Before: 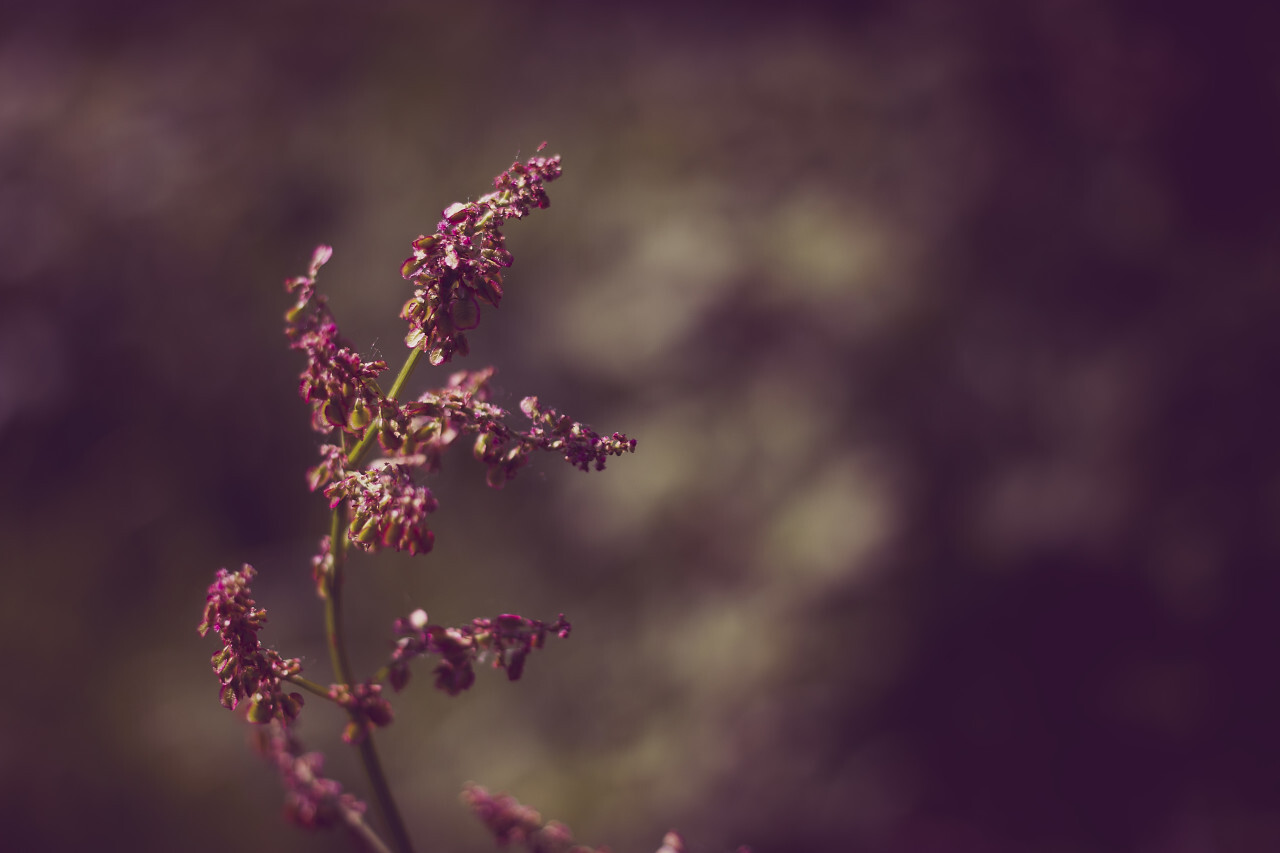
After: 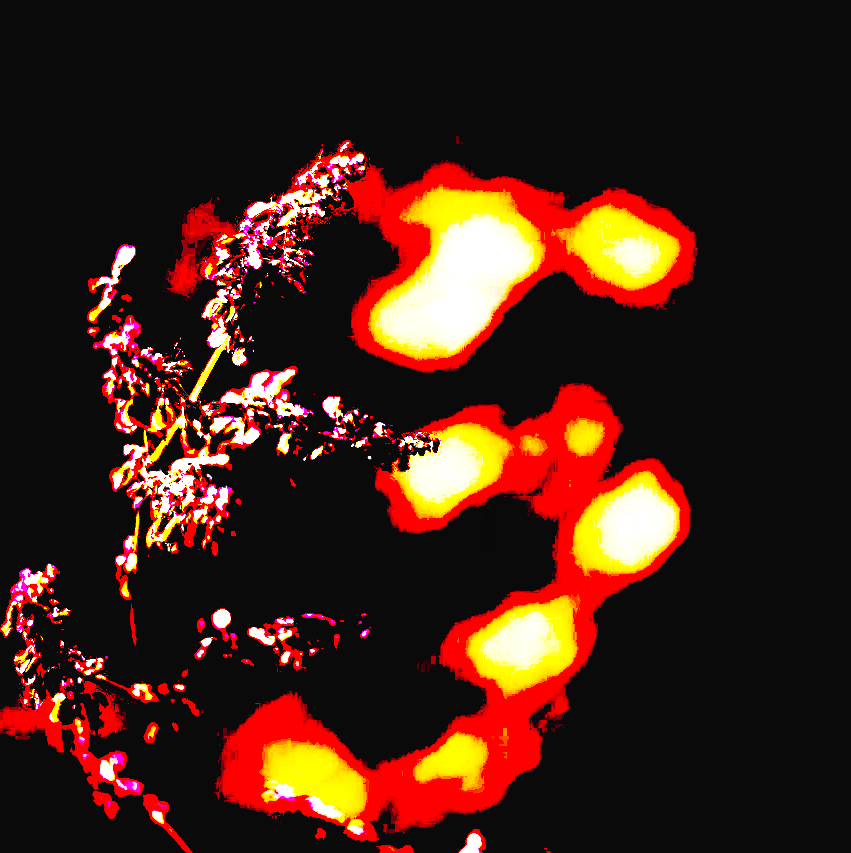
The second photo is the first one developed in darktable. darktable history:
exposure: black level correction 0.099, exposure 2.929 EV, compensate exposure bias true, compensate highlight preservation false
crop and rotate: left 15.415%, right 18.035%
shadows and highlights: radius 125.7, shadows 21.26, highlights -23.07, low approximation 0.01
tone equalizer: -8 EV -0.377 EV, -7 EV -0.36 EV, -6 EV -0.348 EV, -5 EV -0.203 EV, -3 EV 0.236 EV, -2 EV 0.312 EV, -1 EV 0.405 EV, +0 EV 0.441 EV, mask exposure compensation -0.505 EV
haze removal: adaptive false
tone curve: curves: ch0 [(0, 0.023) (0.087, 0.065) (0.184, 0.168) (0.45, 0.54) (0.57, 0.683) (0.706, 0.841) (0.877, 0.948) (1, 0.984)]; ch1 [(0, 0) (0.388, 0.369) (0.447, 0.447) (0.505, 0.5) (0.534, 0.528) (0.57, 0.571) (0.592, 0.602) (0.644, 0.663) (1, 1)]; ch2 [(0, 0) (0.314, 0.223) (0.427, 0.405) (0.492, 0.496) (0.524, 0.547) (0.534, 0.57) (0.583, 0.605) (0.673, 0.667) (1, 1)], preserve colors none
